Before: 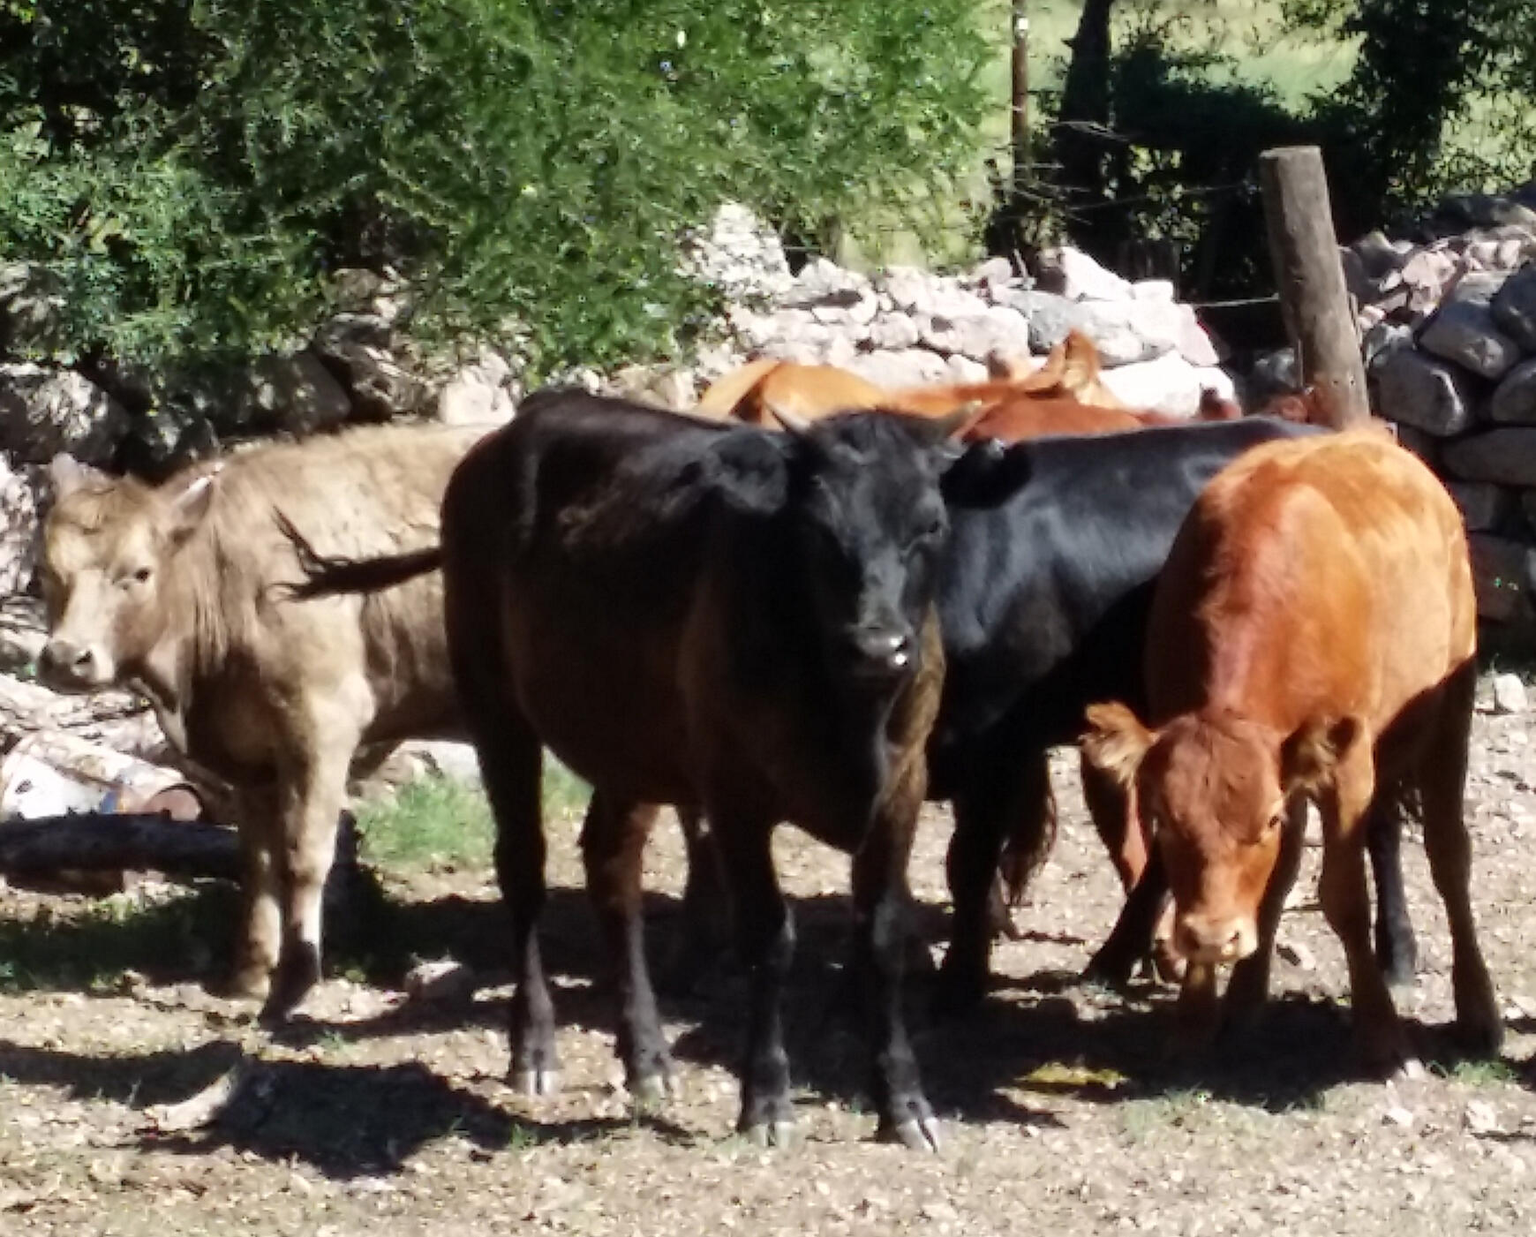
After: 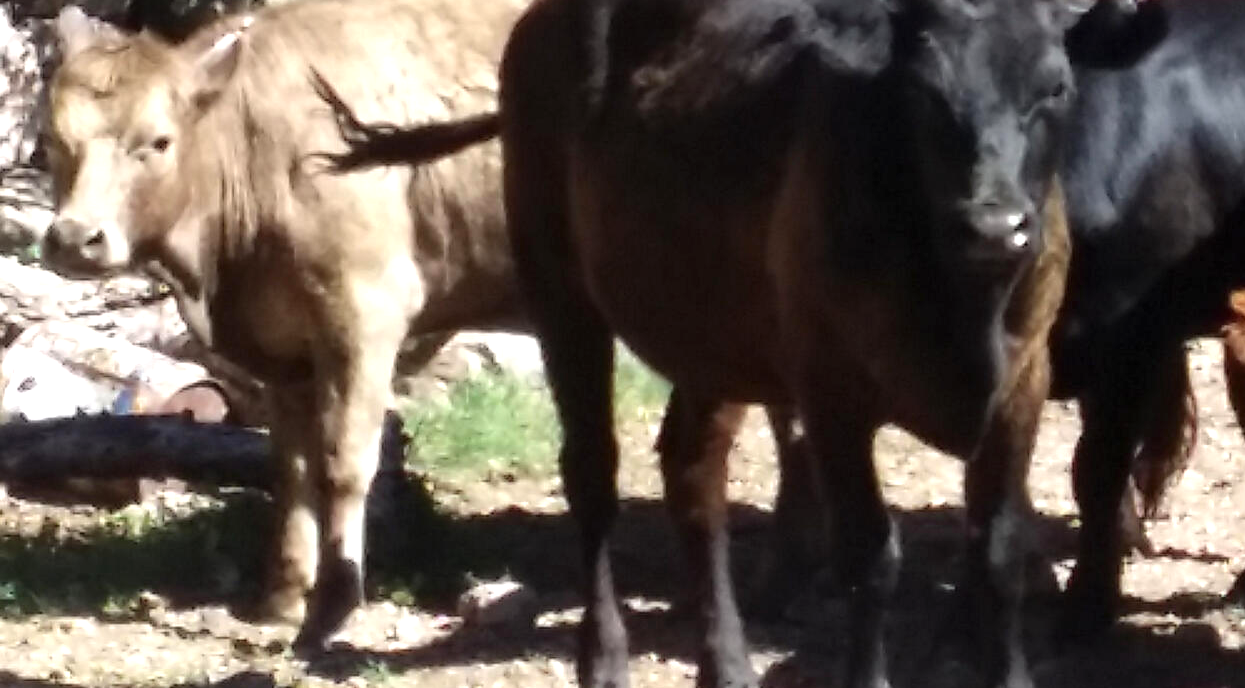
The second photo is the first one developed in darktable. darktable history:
crop: top 36.243%, right 28.419%, bottom 14.62%
exposure: black level correction 0, exposure 0.499 EV, compensate exposure bias true, compensate highlight preservation false
